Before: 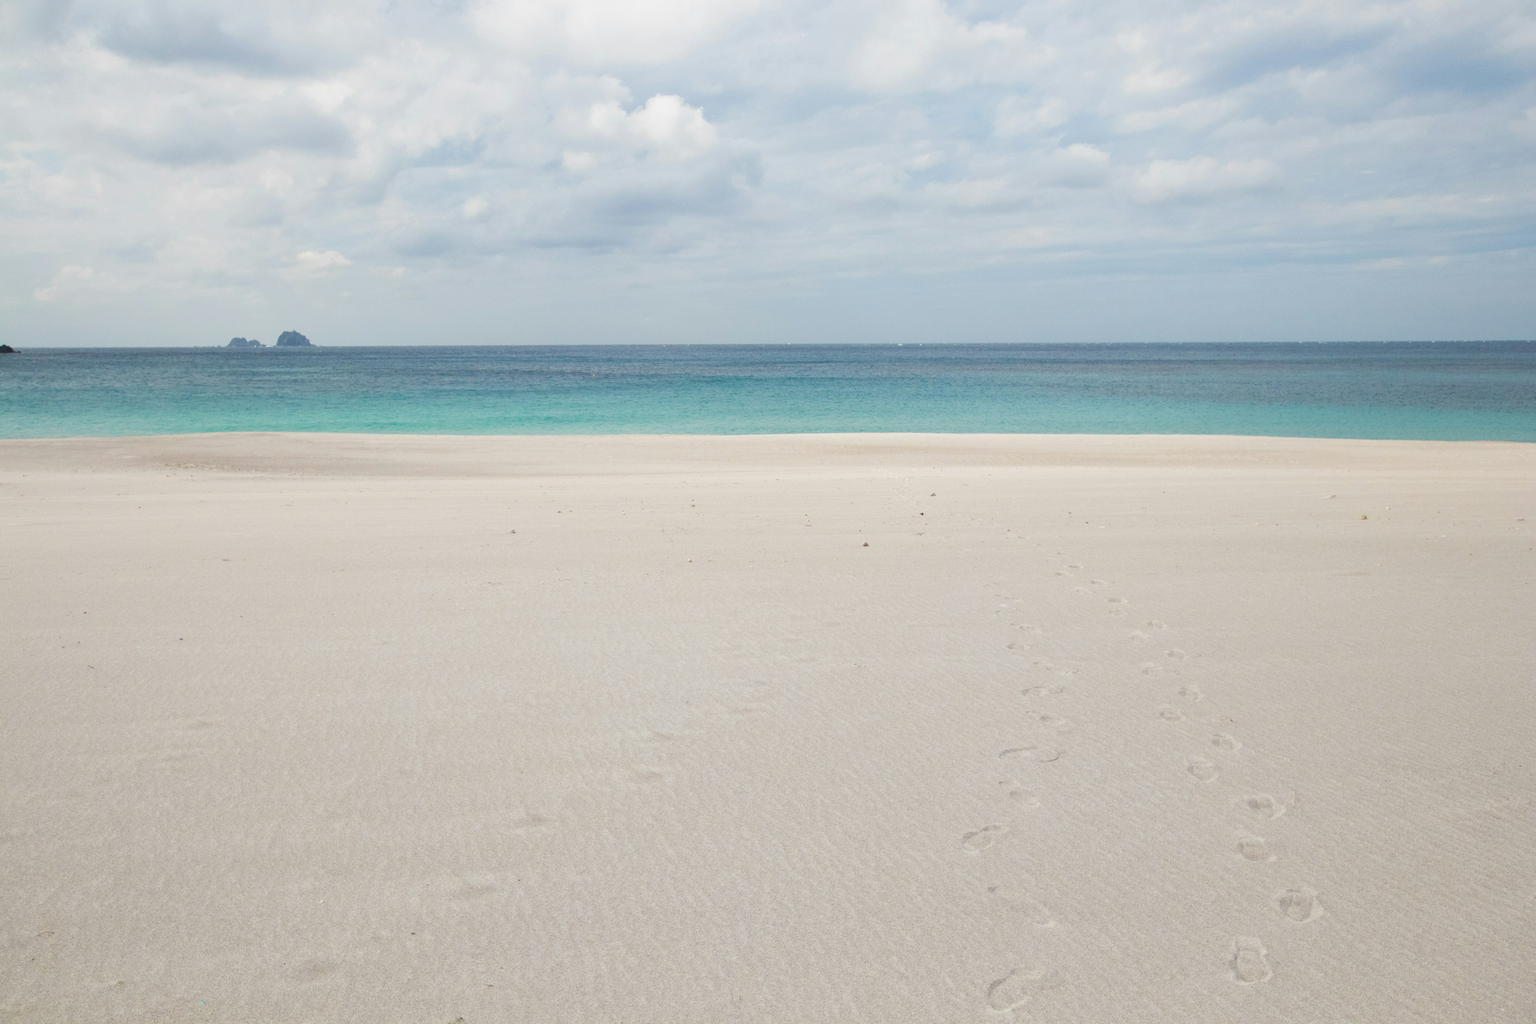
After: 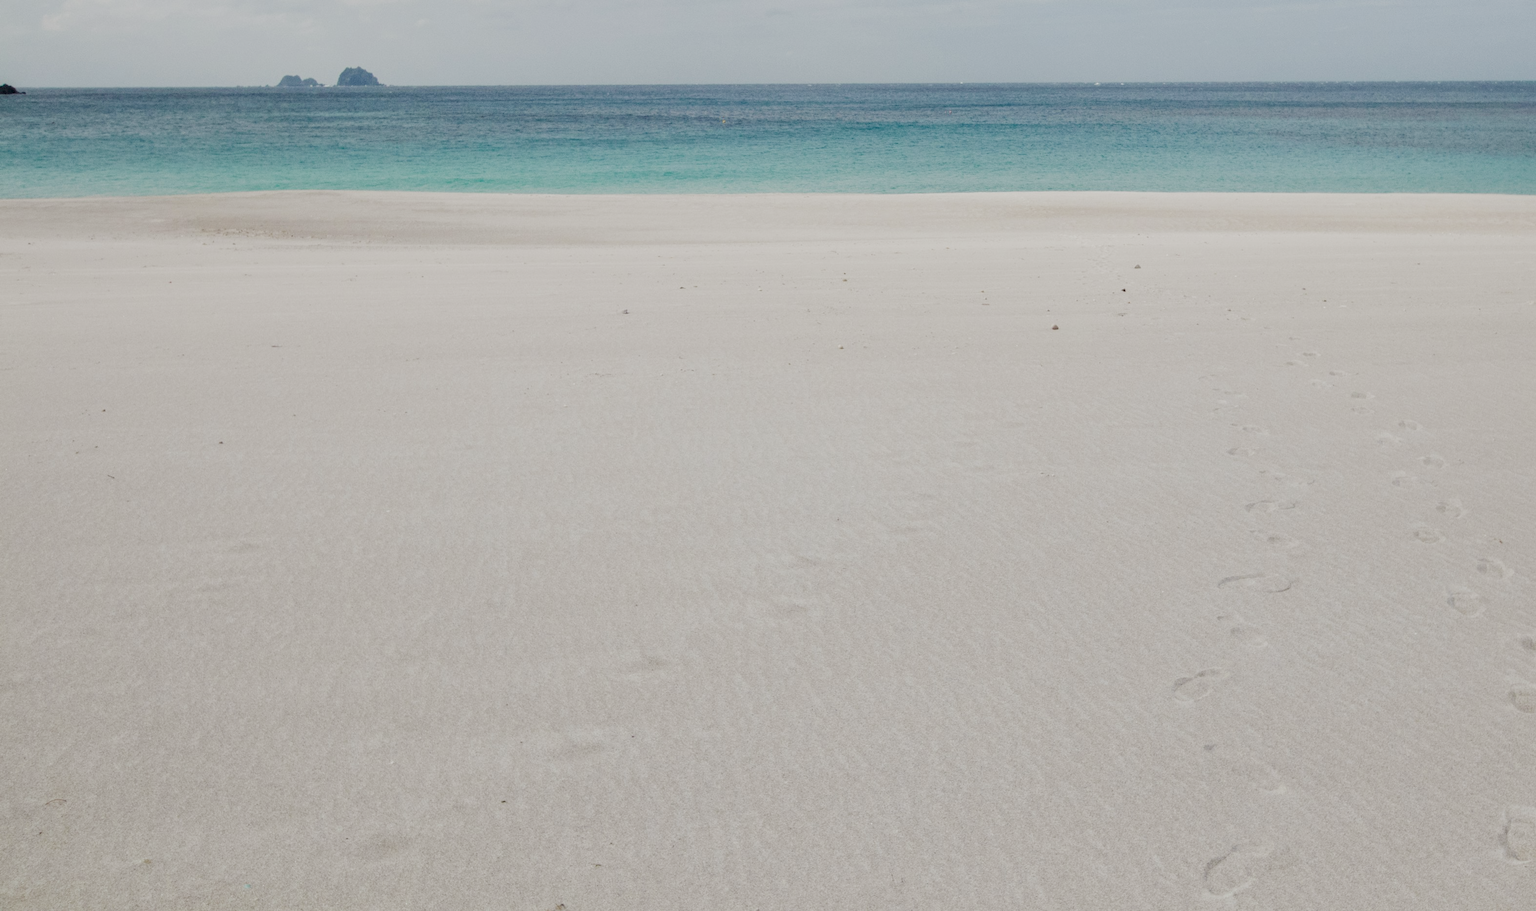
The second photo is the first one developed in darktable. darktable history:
crop: top 26.964%, right 17.943%
filmic rgb: black relative exposure -6.73 EV, white relative exposure 4.56 EV, threshold 5.95 EV, hardness 3.25, preserve chrominance no, color science v5 (2021), enable highlight reconstruction true
local contrast: on, module defaults
